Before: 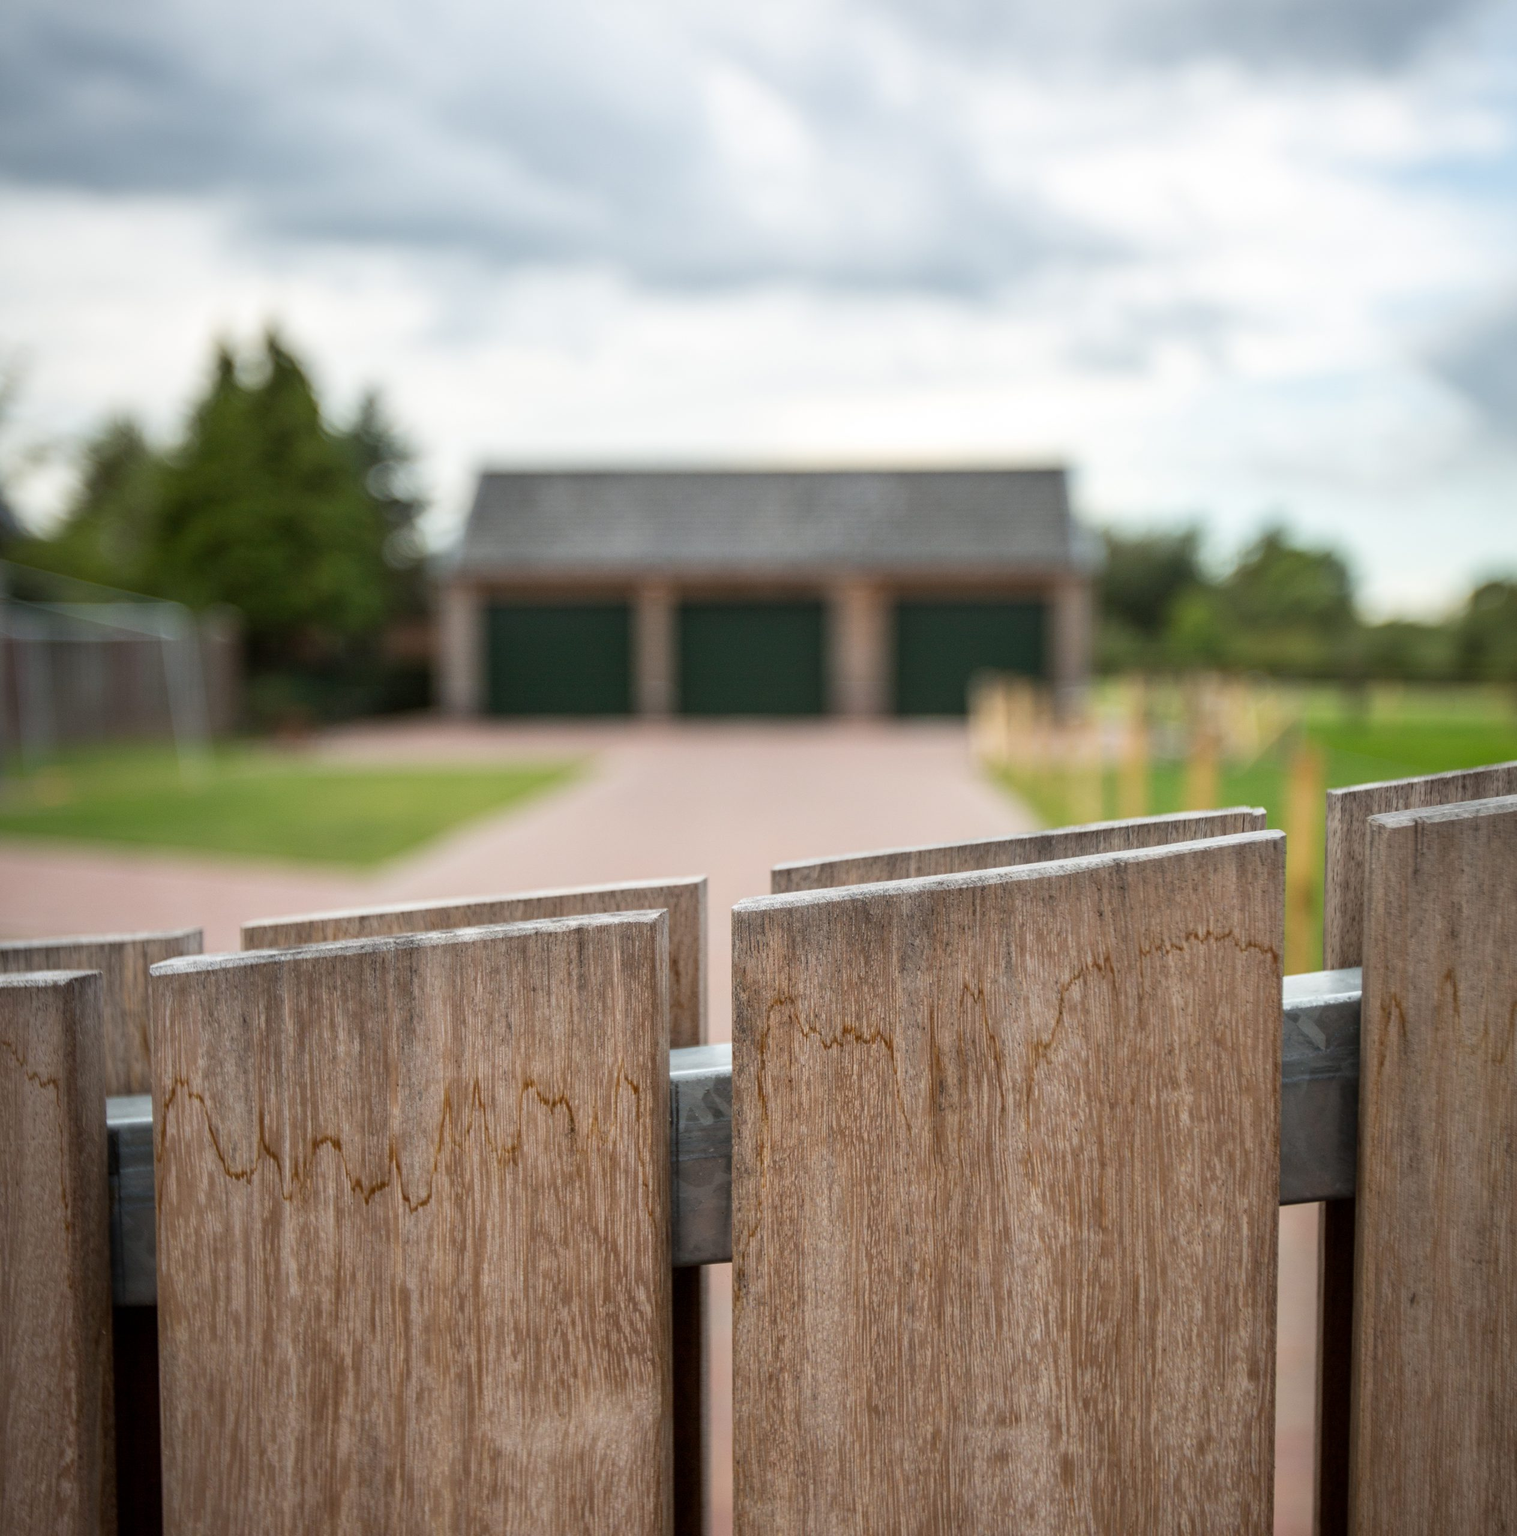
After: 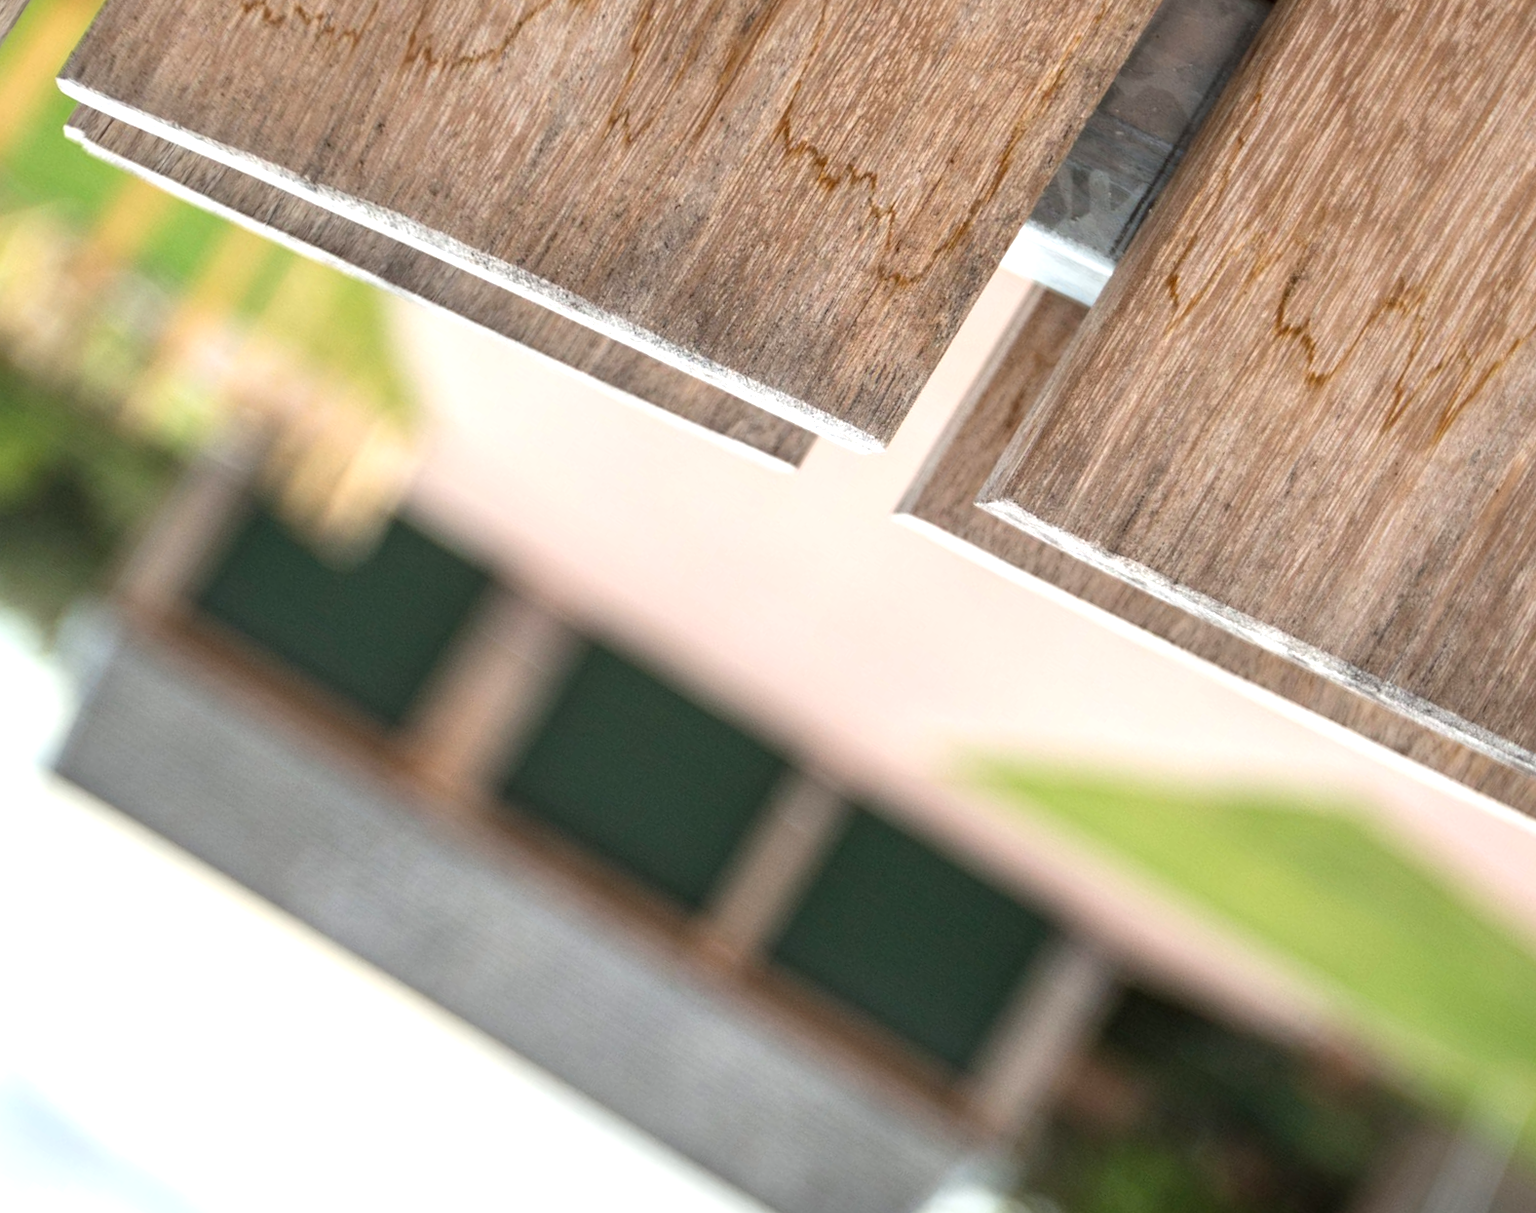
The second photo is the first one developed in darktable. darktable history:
exposure: black level correction 0, exposure 0.701 EV, compensate highlight preservation false
crop and rotate: angle 148.27°, left 9.182%, top 15.589%, right 4.571%, bottom 17.132%
